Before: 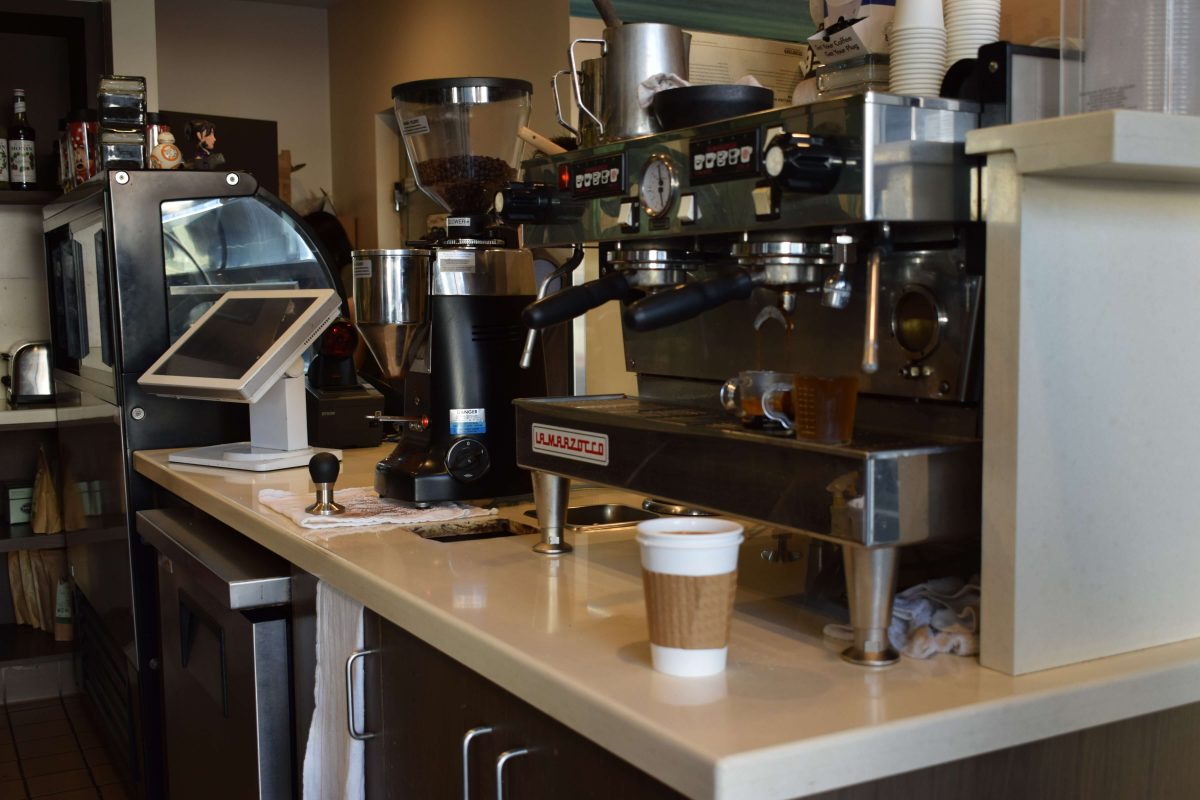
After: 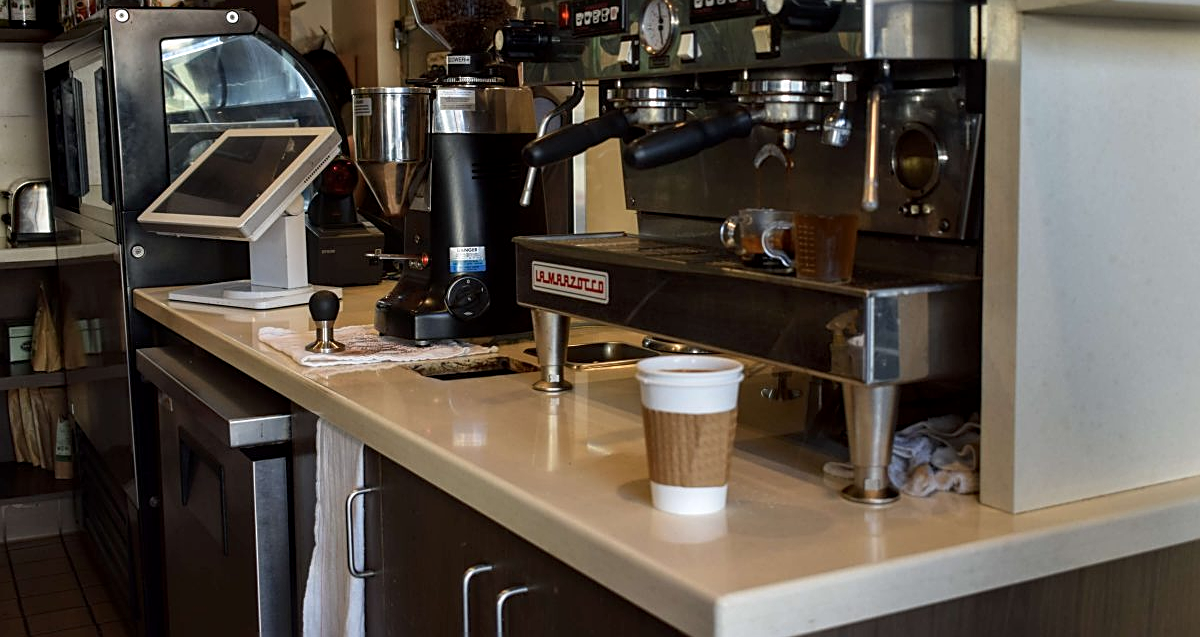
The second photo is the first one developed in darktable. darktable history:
local contrast: detail 130%
sharpen: on, module defaults
crop and rotate: top 20.299%
